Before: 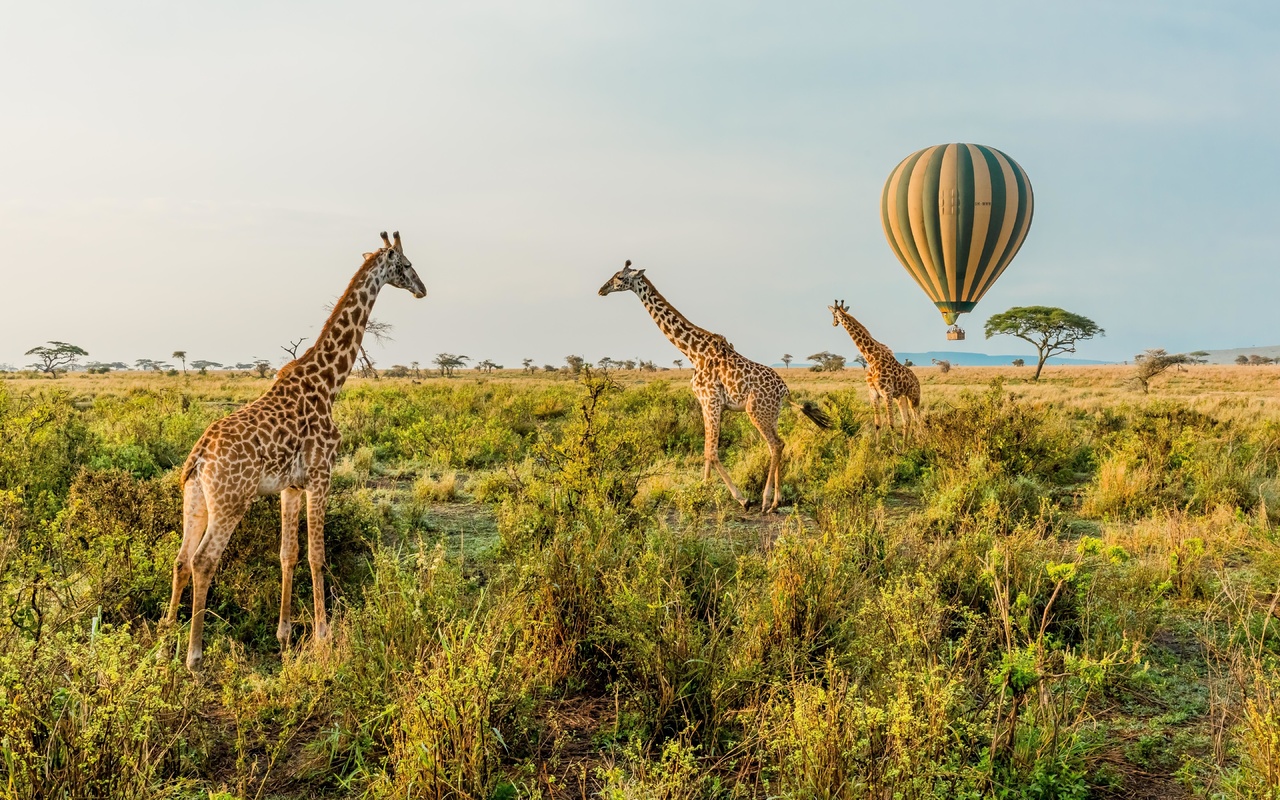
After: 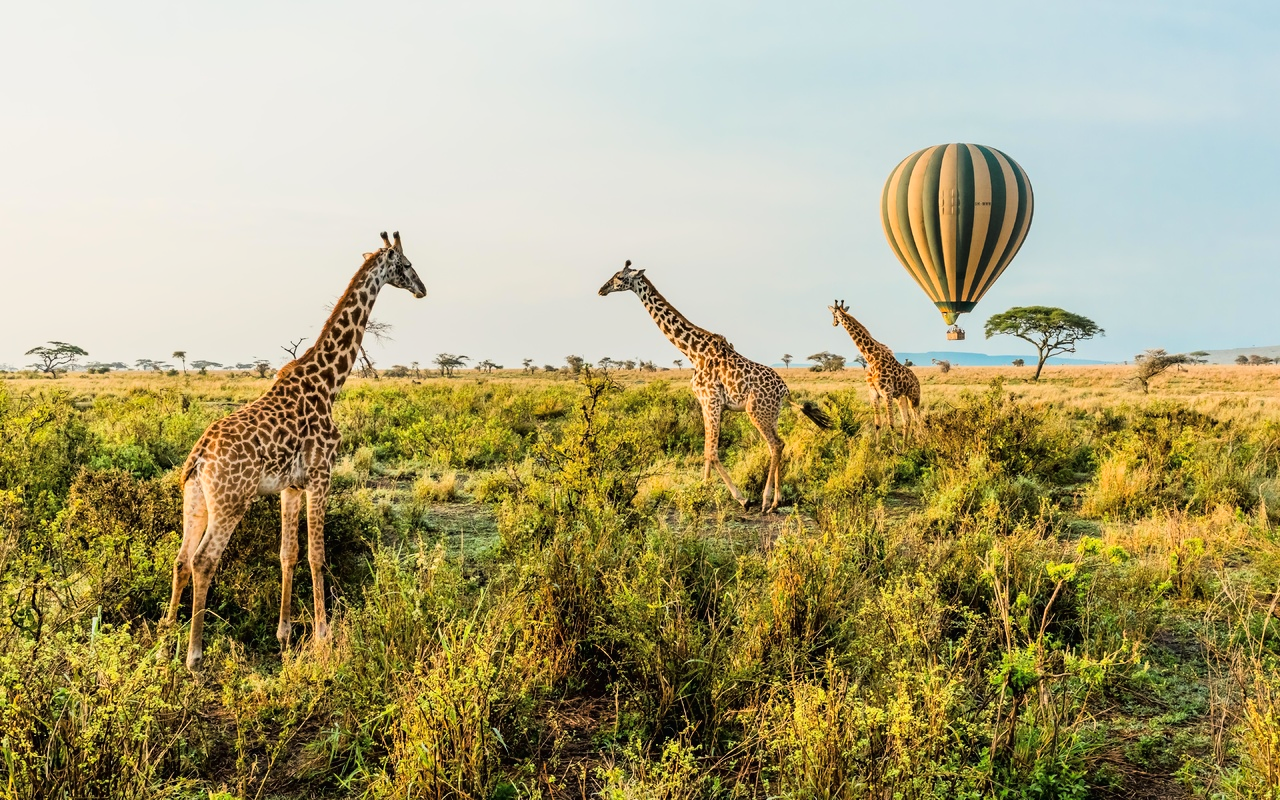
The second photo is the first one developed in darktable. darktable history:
tone curve: curves: ch0 [(0, 0.011) (0.053, 0.026) (0.174, 0.115) (0.416, 0.417) (0.697, 0.758) (0.852, 0.902) (0.991, 0.981)]; ch1 [(0, 0) (0.264, 0.22) (0.407, 0.373) (0.463, 0.457) (0.492, 0.5) (0.512, 0.511) (0.54, 0.543) (0.585, 0.617) (0.659, 0.686) (0.78, 0.8) (1, 1)]; ch2 [(0, 0) (0.438, 0.449) (0.473, 0.469) (0.503, 0.5) (0.523, 0.534) (0.562, 0.591) (0.612, 0.627) (0.701, 0.707) (1, 1)], color space Lab, linked channels
